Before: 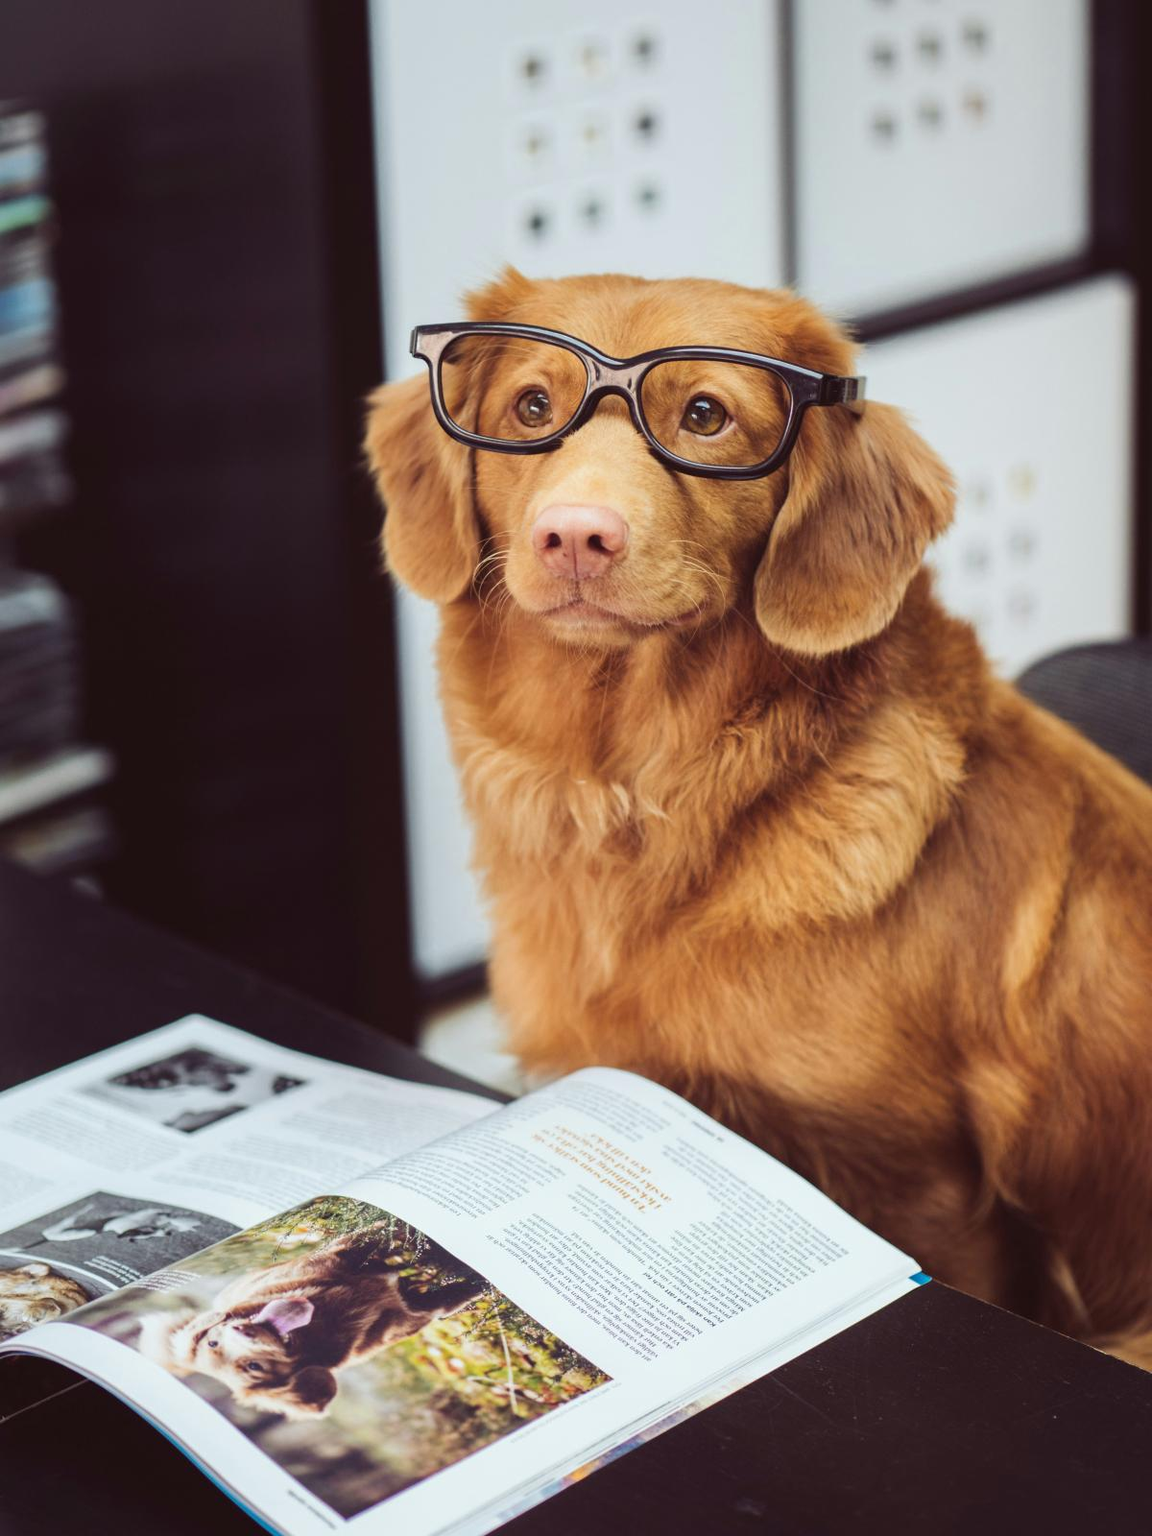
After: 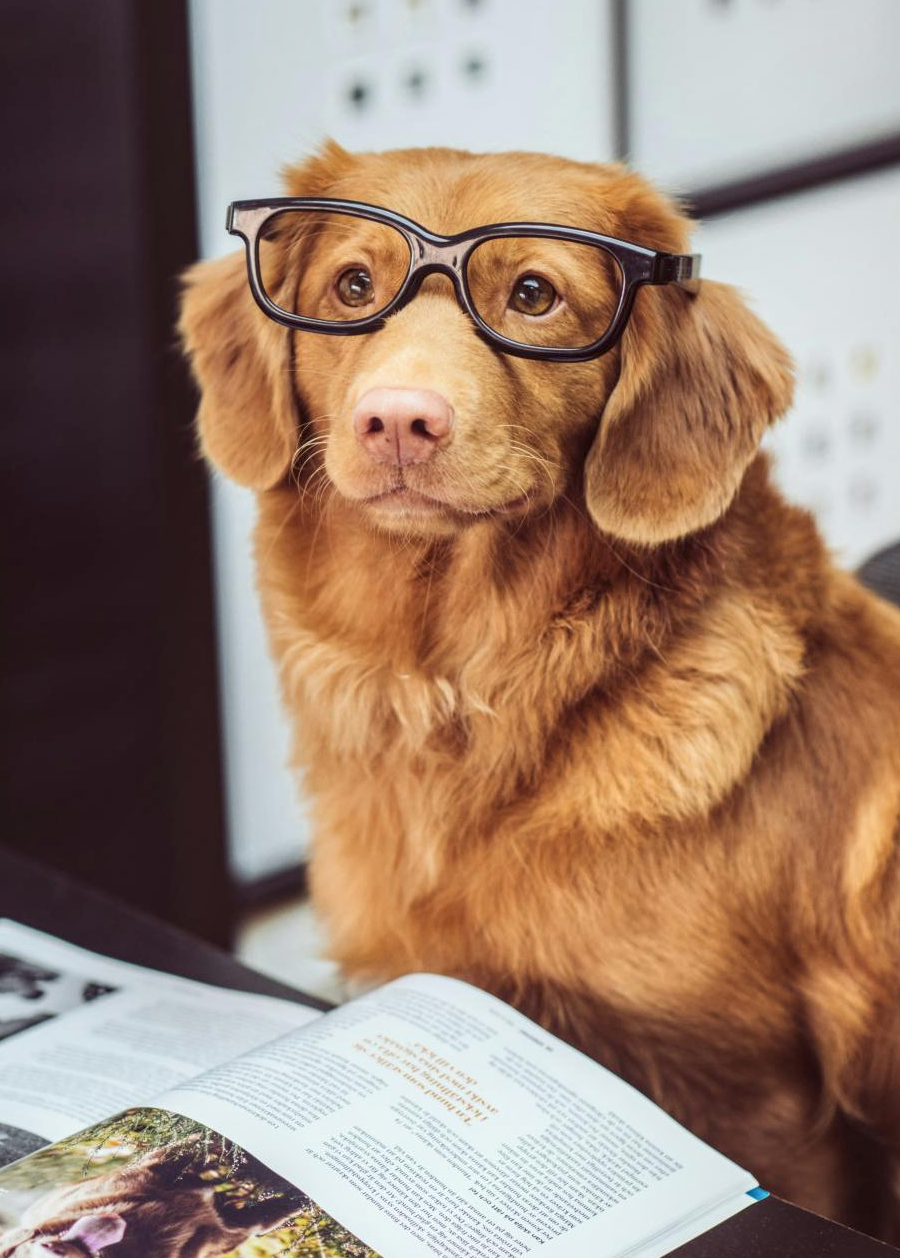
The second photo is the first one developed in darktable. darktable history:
contrast brightness saturation: contrast 0.008, saturation -0.054
base curve: curves: ch0 [(0, 0) (0.472, 0.508) (1, 1)]
local contrast: on, module defaults
crop: left 16.779%, top 8.666%, right 8.221%, bottom 12.68%
